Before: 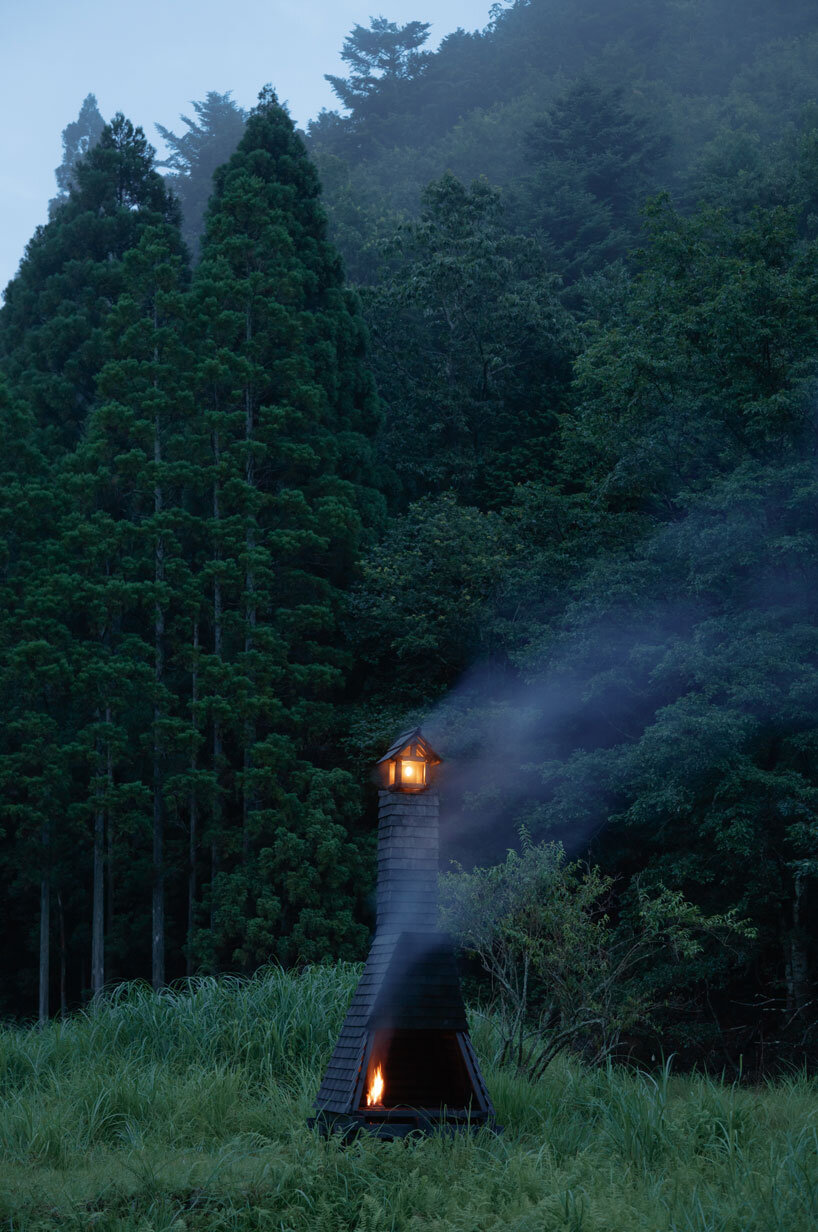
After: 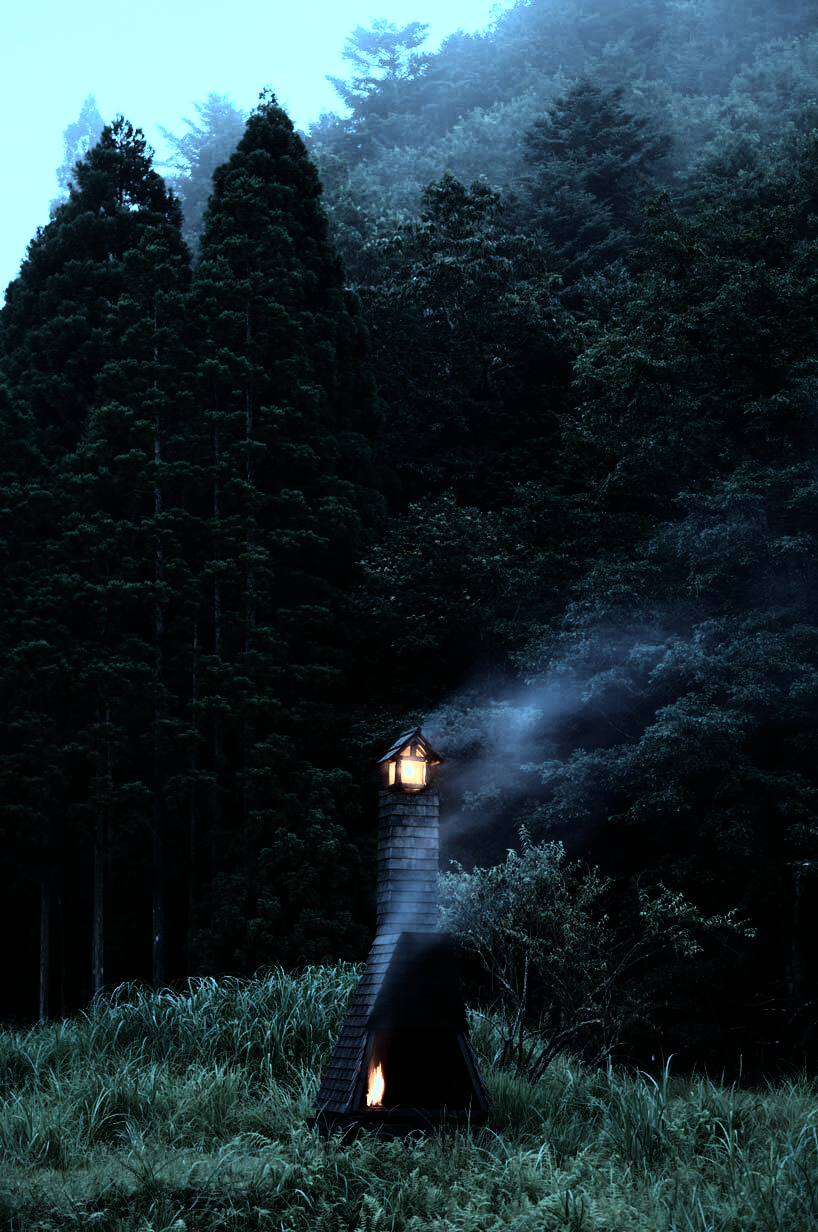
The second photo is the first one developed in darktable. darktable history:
color correction: highlights a* -12.64, highlights b* -18.1, saturation 0.7
tone equalizer: -8 EV -0.75 EV, -7 EV -0.7 EV, -6 EV -0.6 EV, -5 EV -0.4 EV, -3 EV 0.4 EV, -2 EV 0.6 EV, -1 EV 0.7 EV, +0 EV 0.75 EV, edges refinement/feathering 500, mask exposure compensation -1.57 EV, preserve details no
rgb curve: curves: ch0 [(0, 0) (0.21, 0.15) (0.24, 0.21) (0.5, 0.75) (0.75, 0.96) (0.89, 0.99) (1, 1)]; ch1 [(0, 0.02) (0.21, 0.13) (0.25, 0.2) (0.5, 0.67) (0.75, 0.9) (0.89, 0.97) (1, 1)]; ch2 [(0, 0.02) (0.21, 0.13) (0.25, 0.2) (0.5, 0.67) (0.75, 0.9) (0.89, 0.97) (1, 1)], compensate middle gray true
white balance: red 0.974, blue 1.044
